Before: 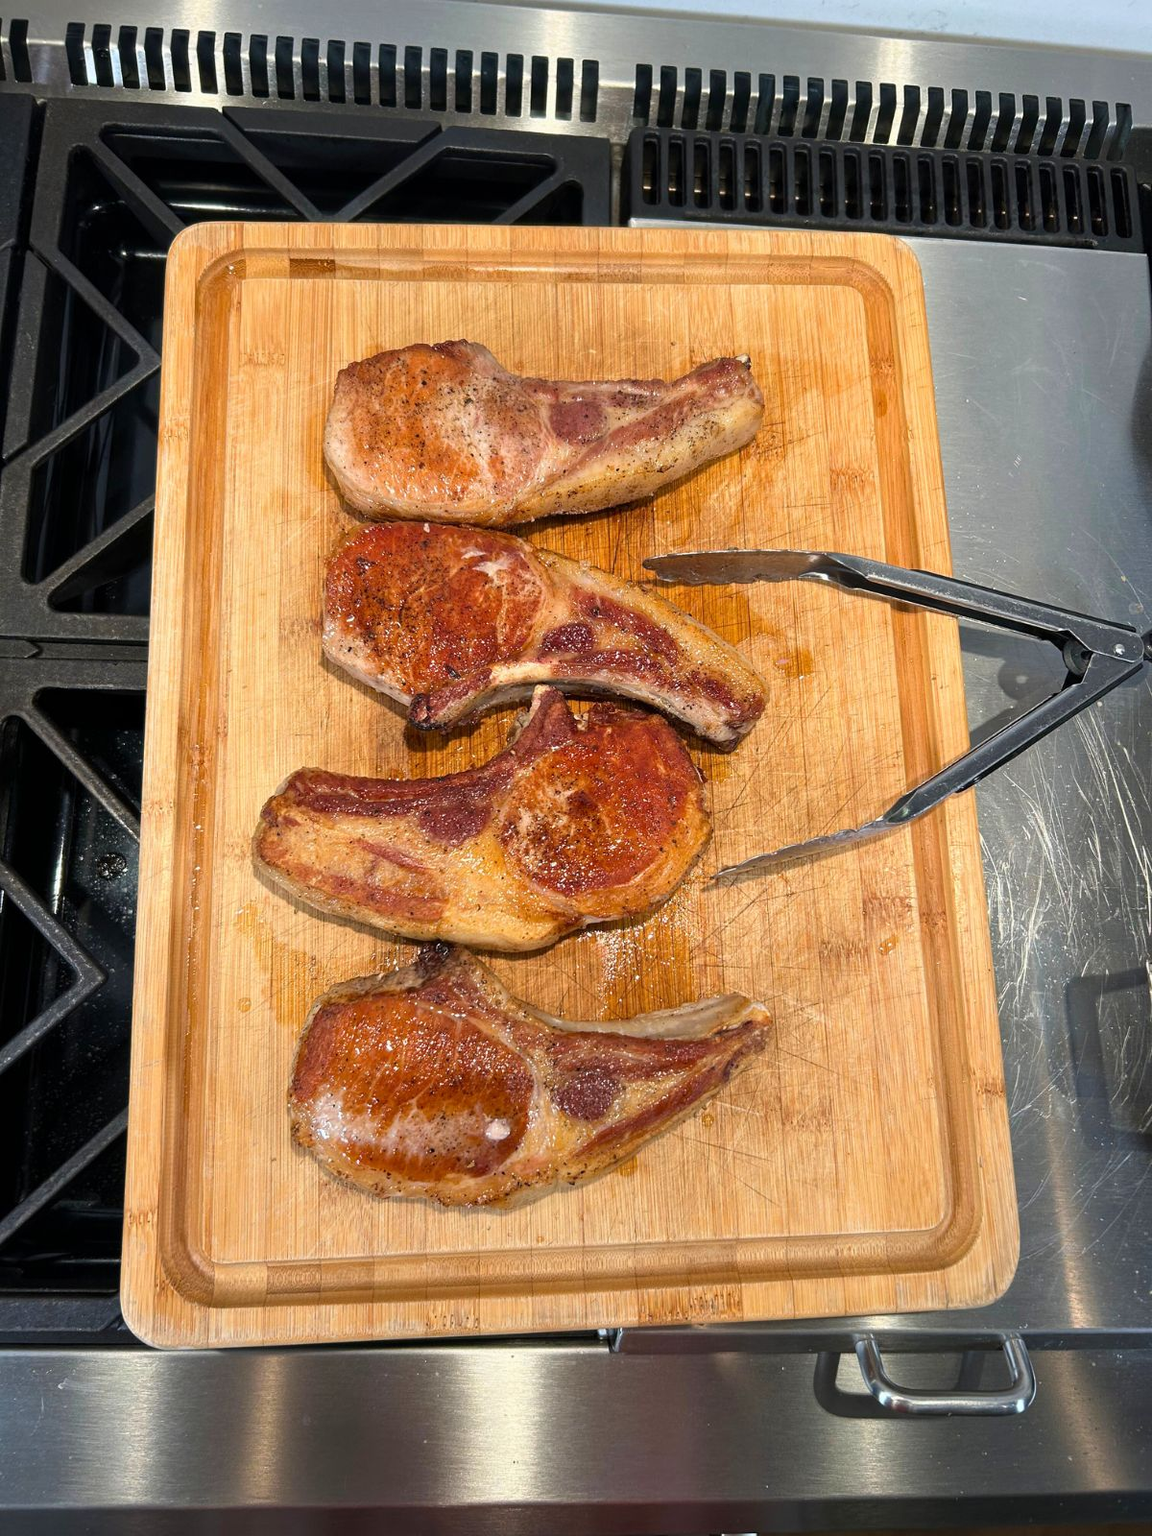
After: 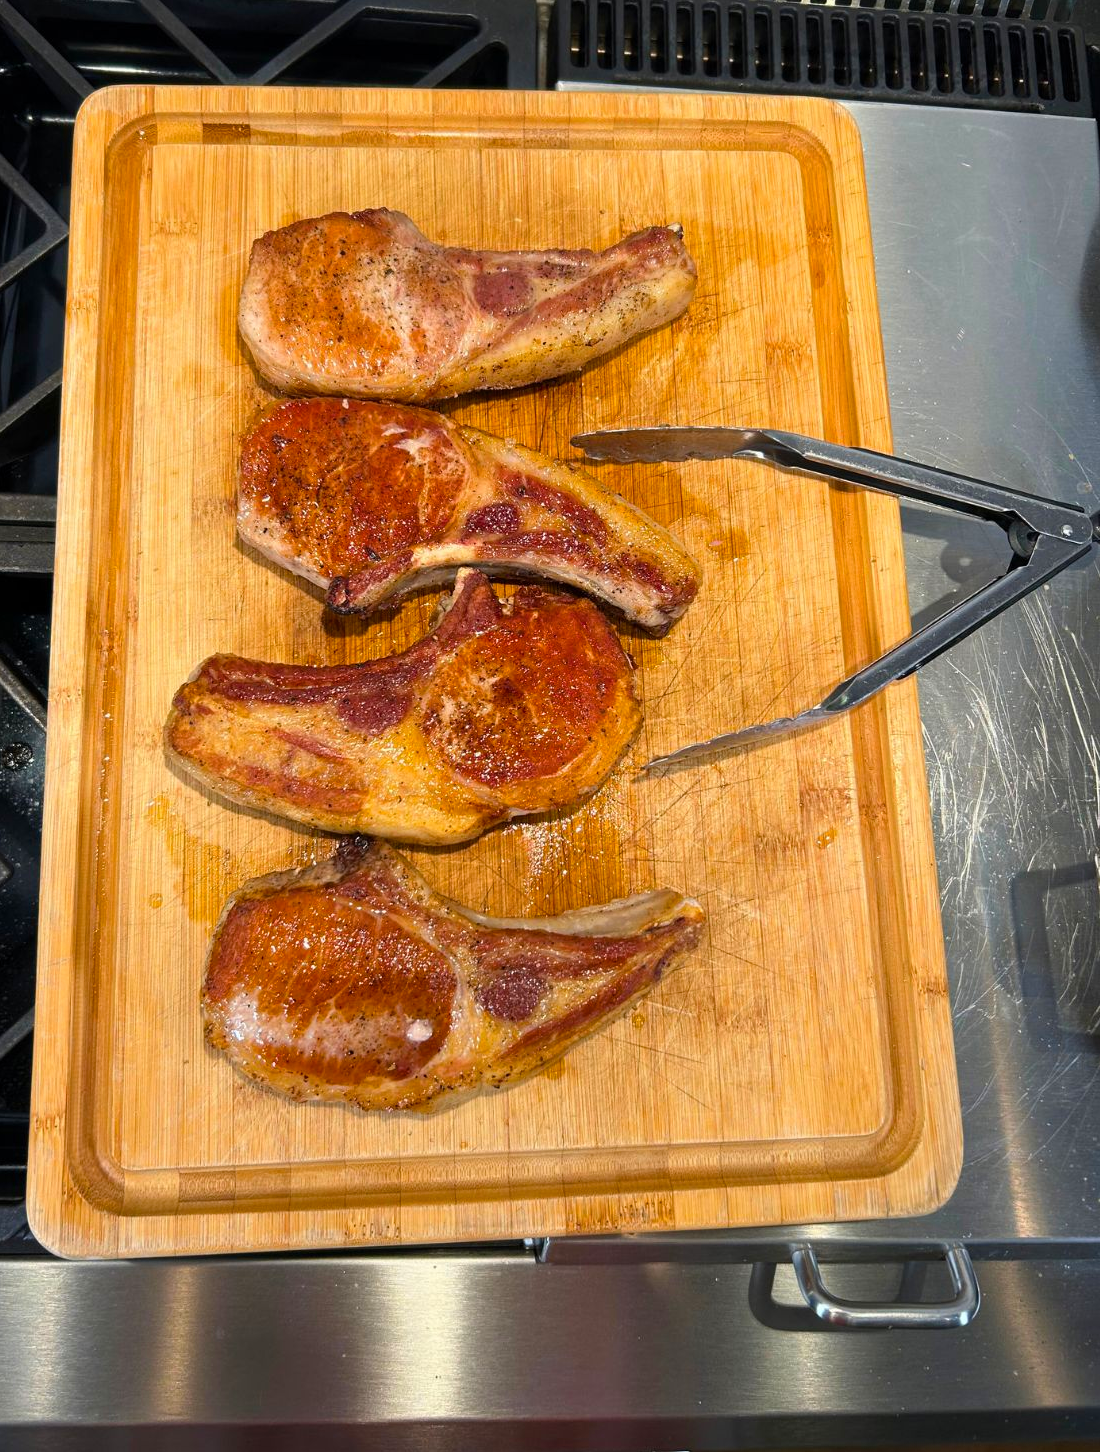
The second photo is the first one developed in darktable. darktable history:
crop and rotate: left 8.262%, top 9.226%
color balance rgb: perceptual saturation grading › global saturation 20%, global vibrance 10%
